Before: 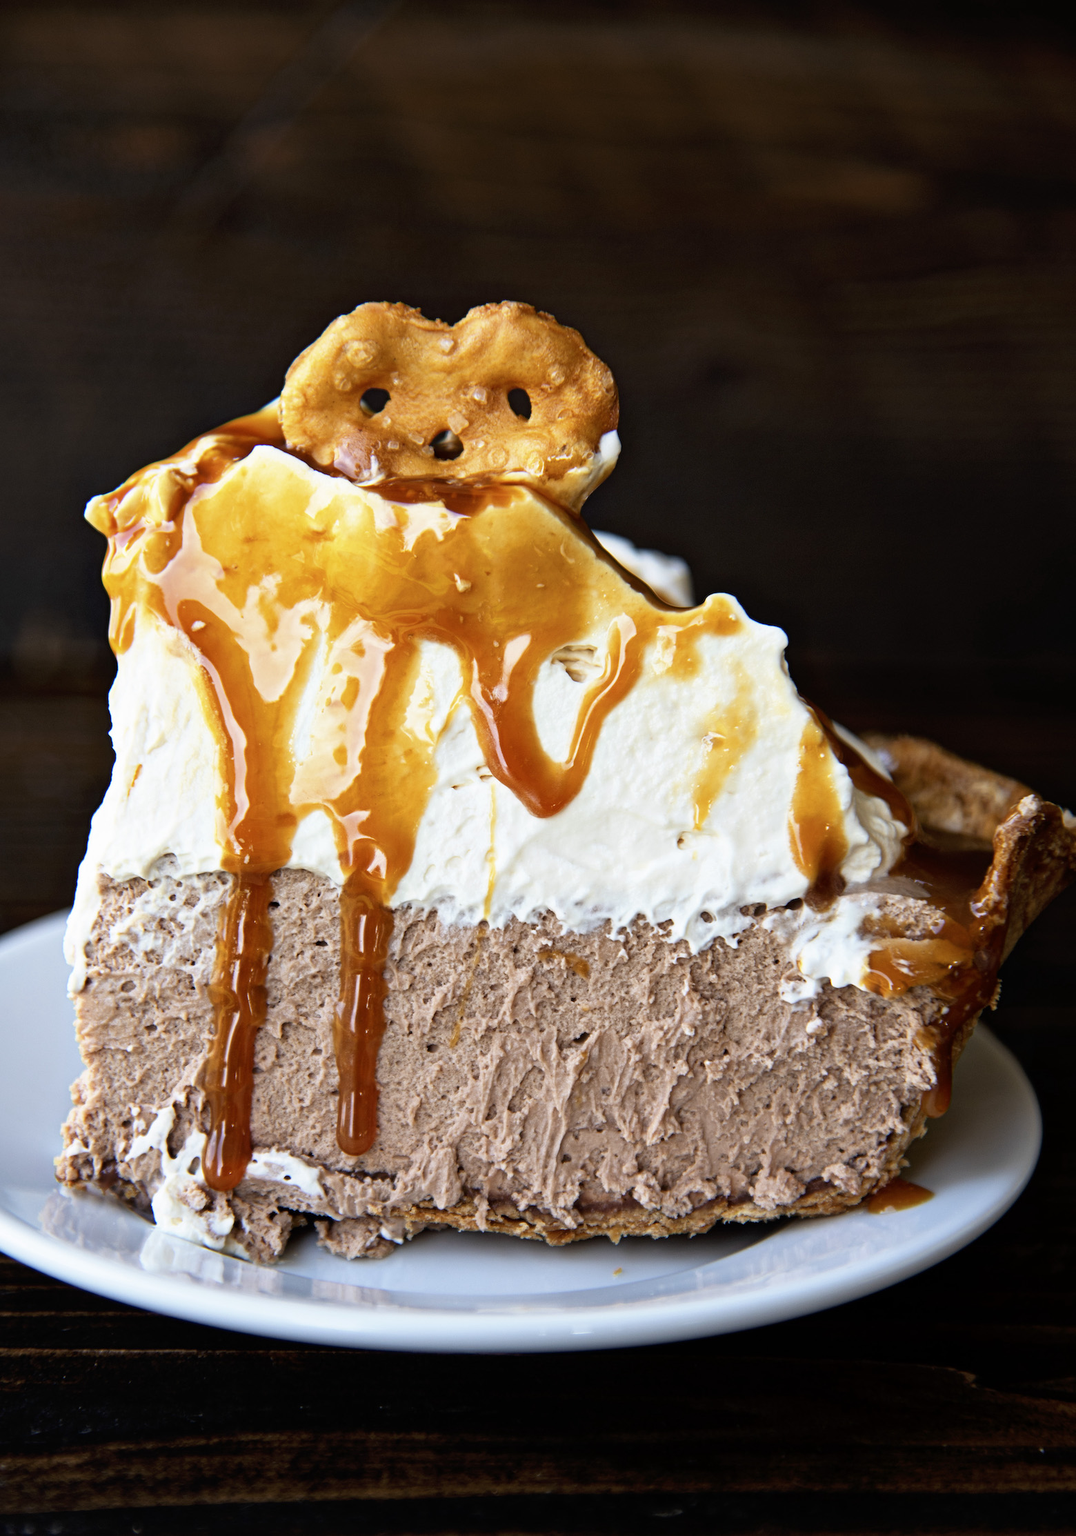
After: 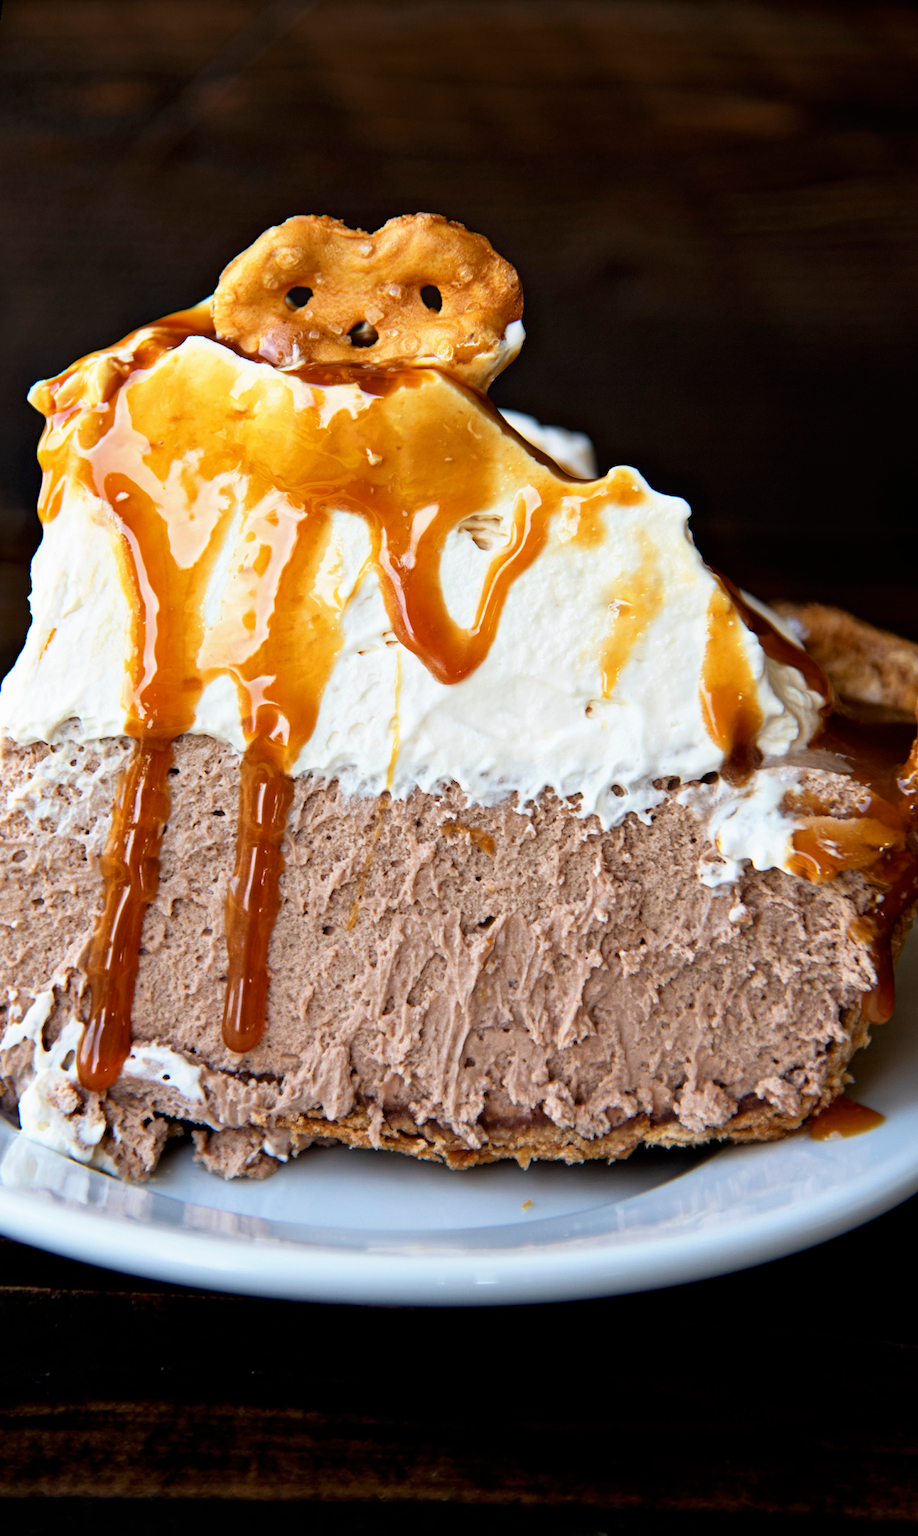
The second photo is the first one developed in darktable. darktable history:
rotate and perspective: rotation 0.72°, lens shift (vertical) -0.352, lens shift (horizontal) -0.051, crop left 0.152, crop right 0.859, crop top 0.019, crop bottom 0.964
